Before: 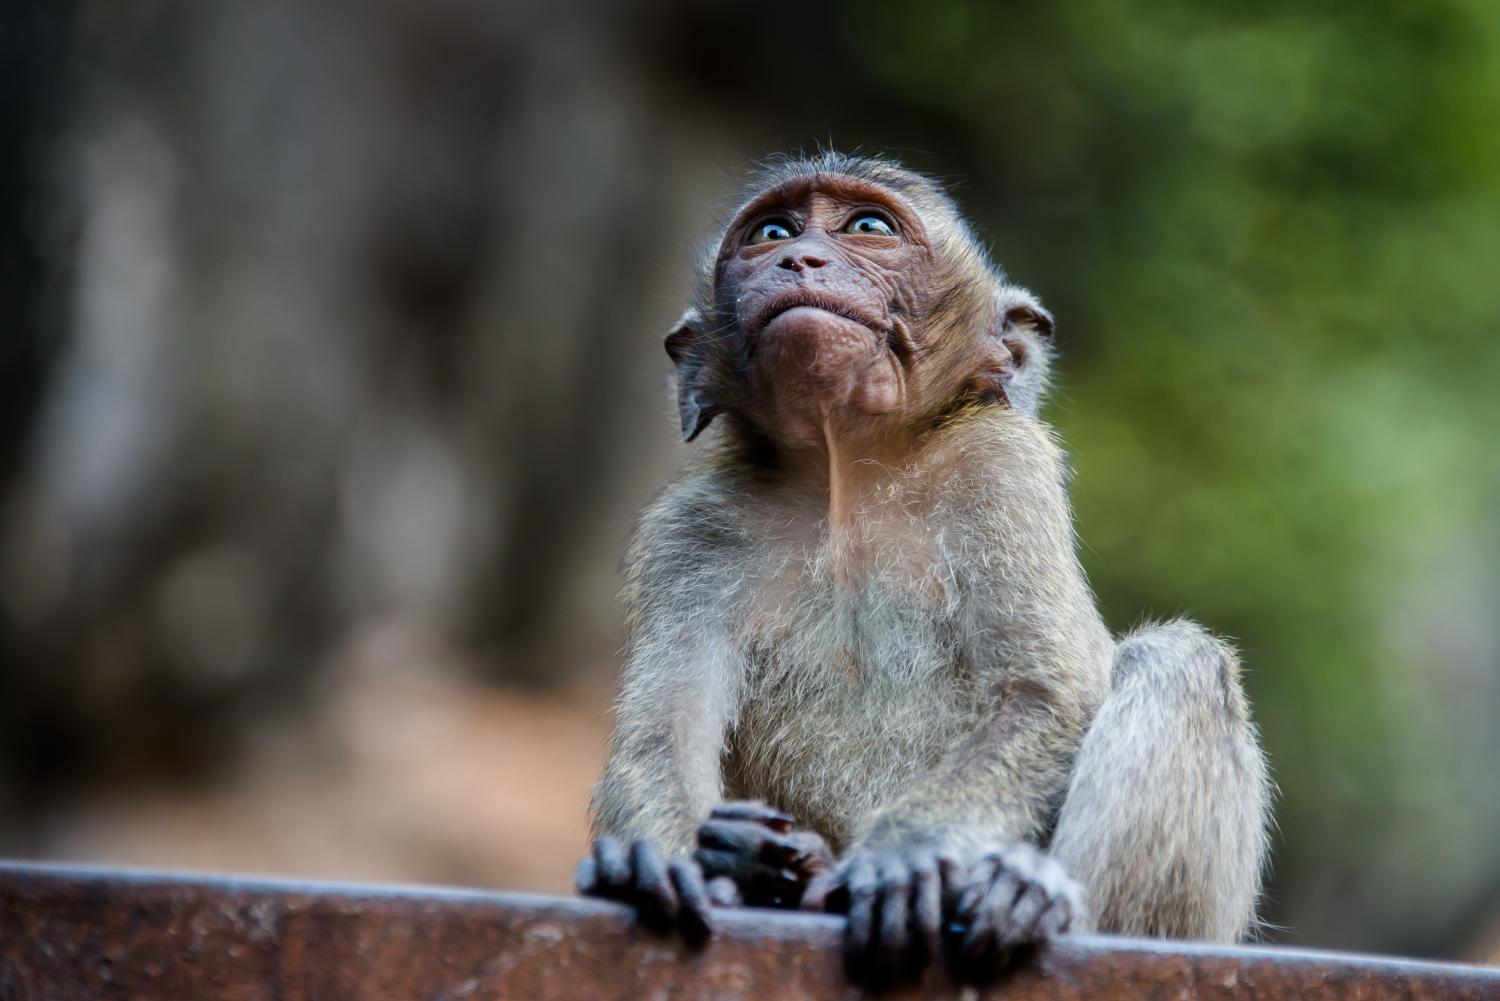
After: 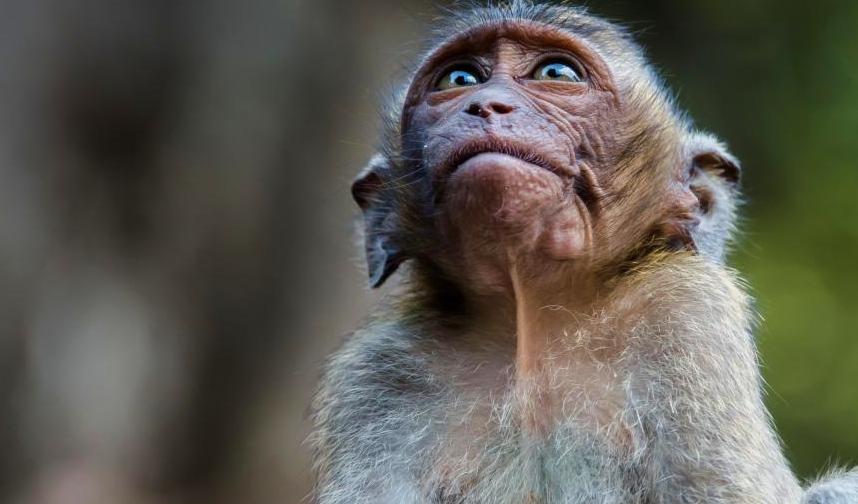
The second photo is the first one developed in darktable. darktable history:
crop: left 20.932%, top 15.471%, right 21.848%, bottom 34.081%
velvia: on, module defaults
